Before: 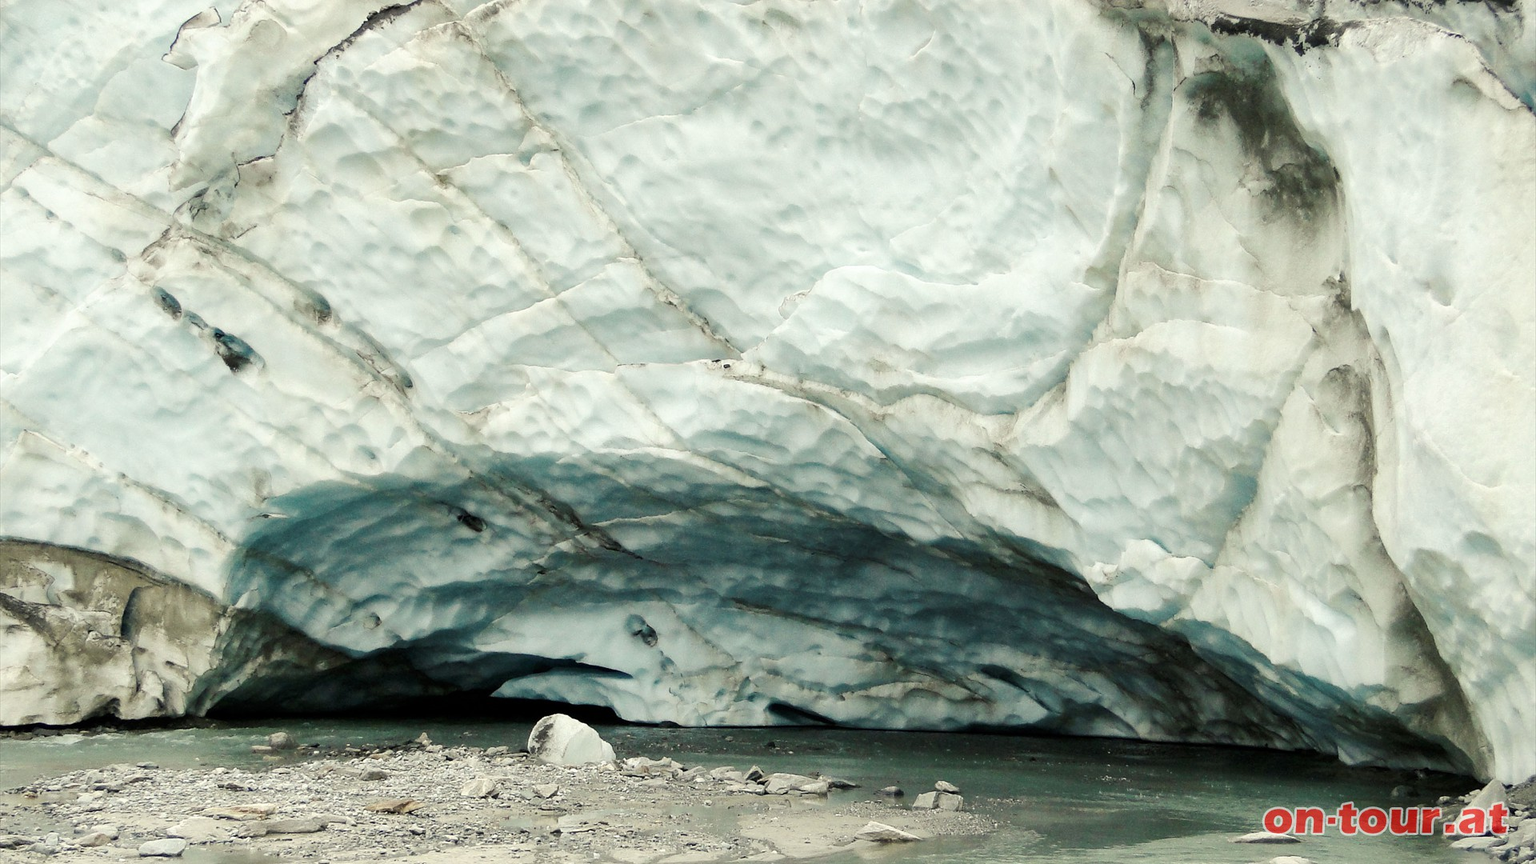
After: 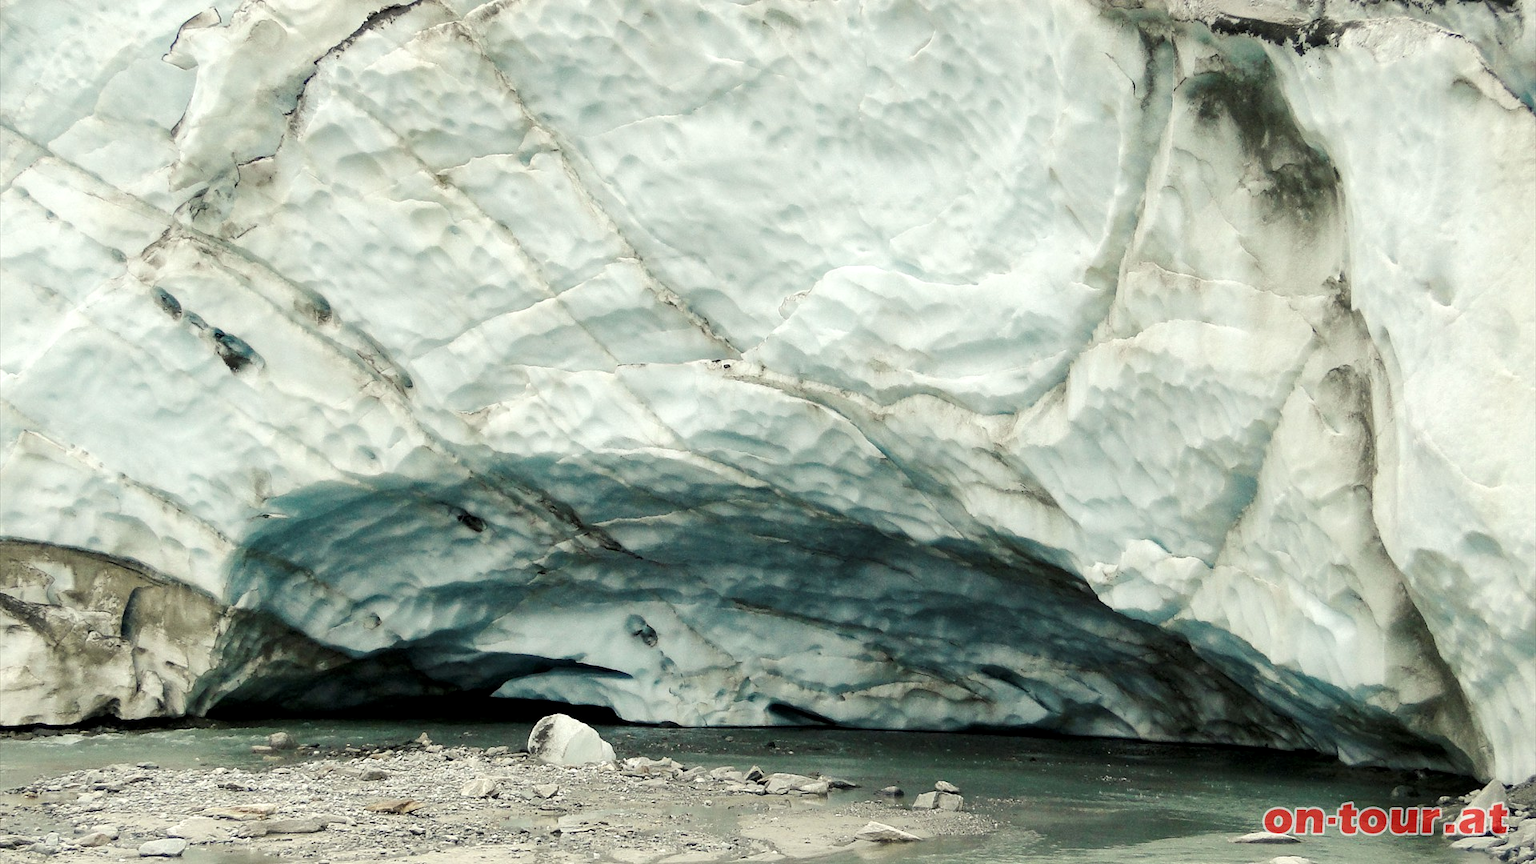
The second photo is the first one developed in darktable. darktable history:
local contrast: highlights 106%, shadows 98%, detail 119%, midtone range 0.2
